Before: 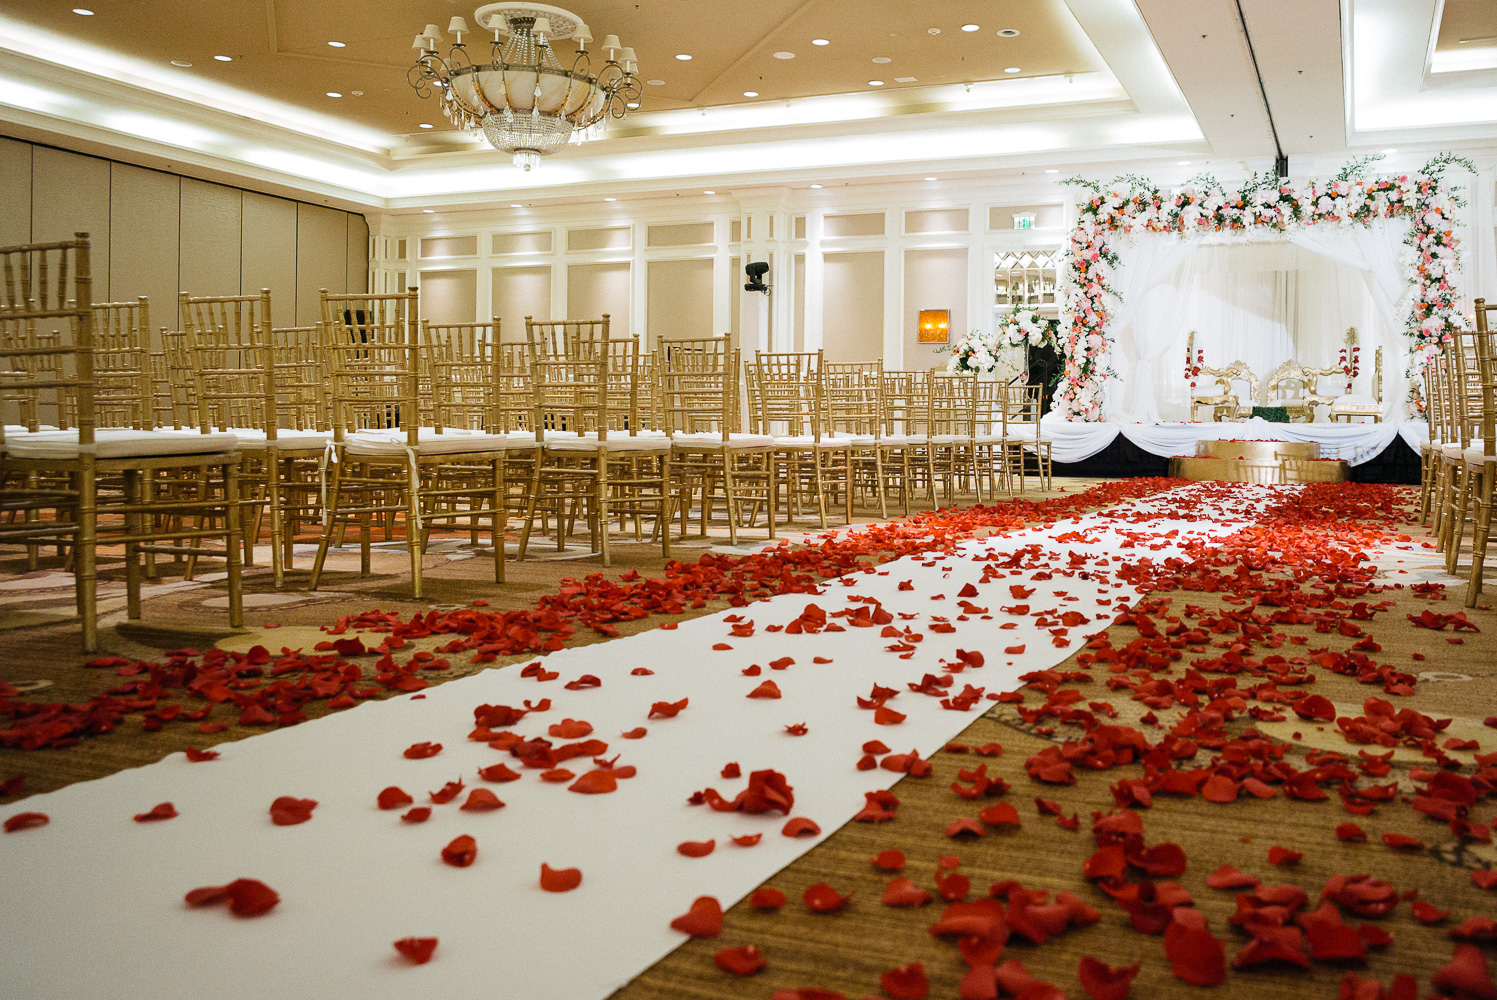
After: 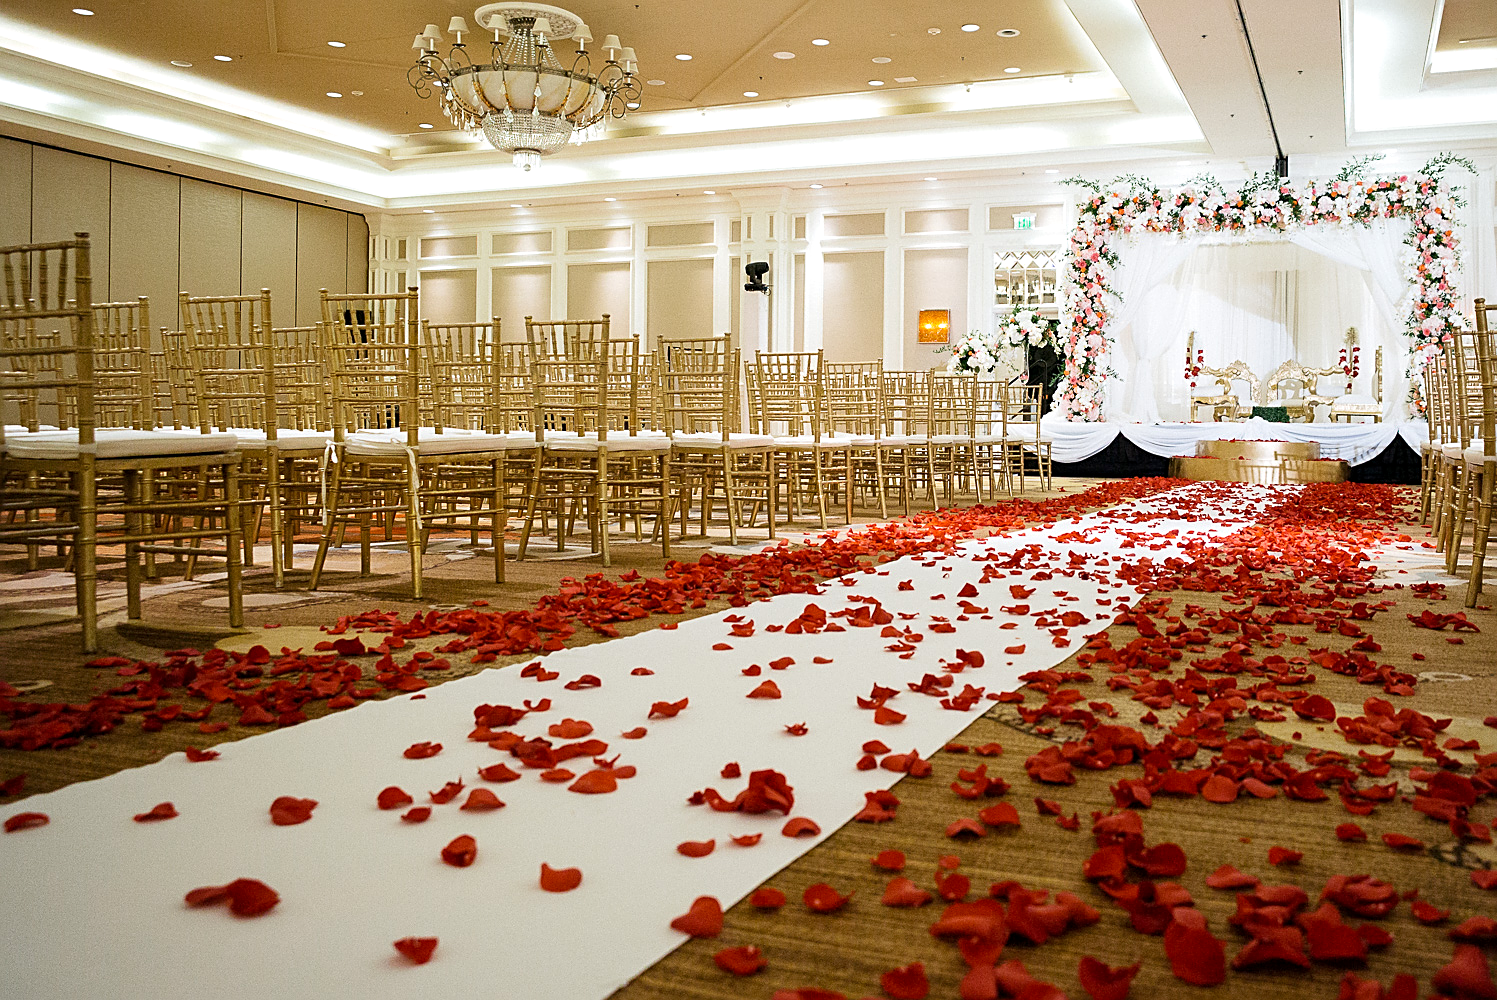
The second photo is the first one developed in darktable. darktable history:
sharpen: on, module defaults
exposure: black level correction 0.002, exposure 0.15 EV, compensate highlight preservation false
